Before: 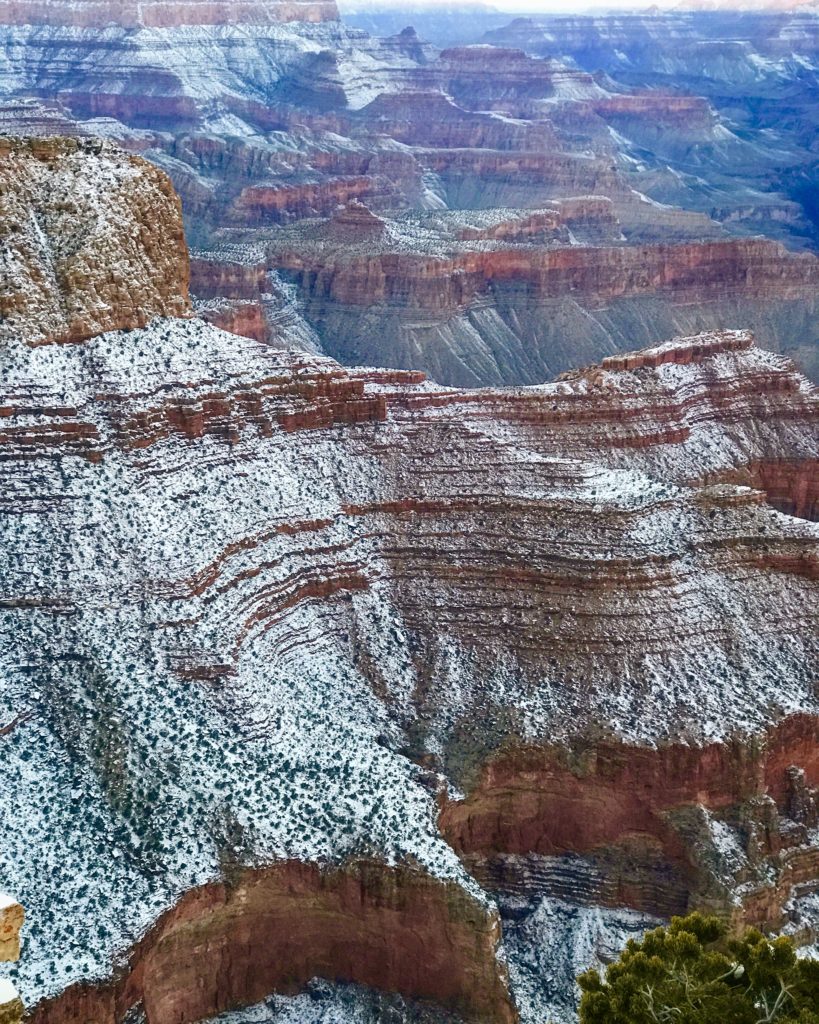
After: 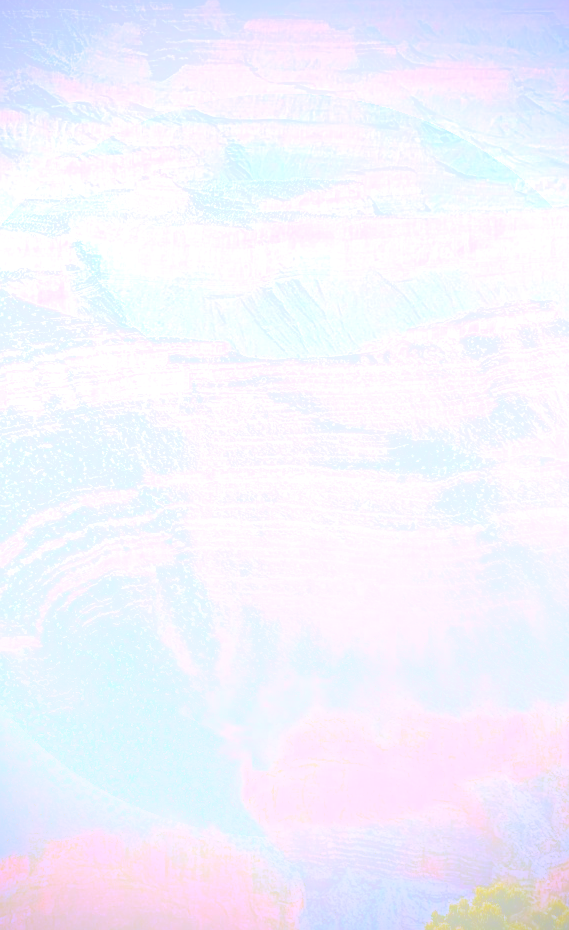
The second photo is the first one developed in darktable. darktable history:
crop and rotate: left 24.034%, top 2.838%, right 6.406%, bottom 6.299%
white balance: red 0.98, blue 1.61
local contrast: detail 130%
bloom: size 70%, threshold 25%, strength 70%
color balance rgb: linear chroma grading › global chroma -0.67%, saturation formula JzAzBz (2021)
base curve: curves: ch0 [(0, 0) (0.032, 0.037) (0.105, 0.228) (0.435, 0.76) (0.856, 0.983) (1, 1)]
vignetting: saturation 0, unbound false
sharpen: on, module defaults
